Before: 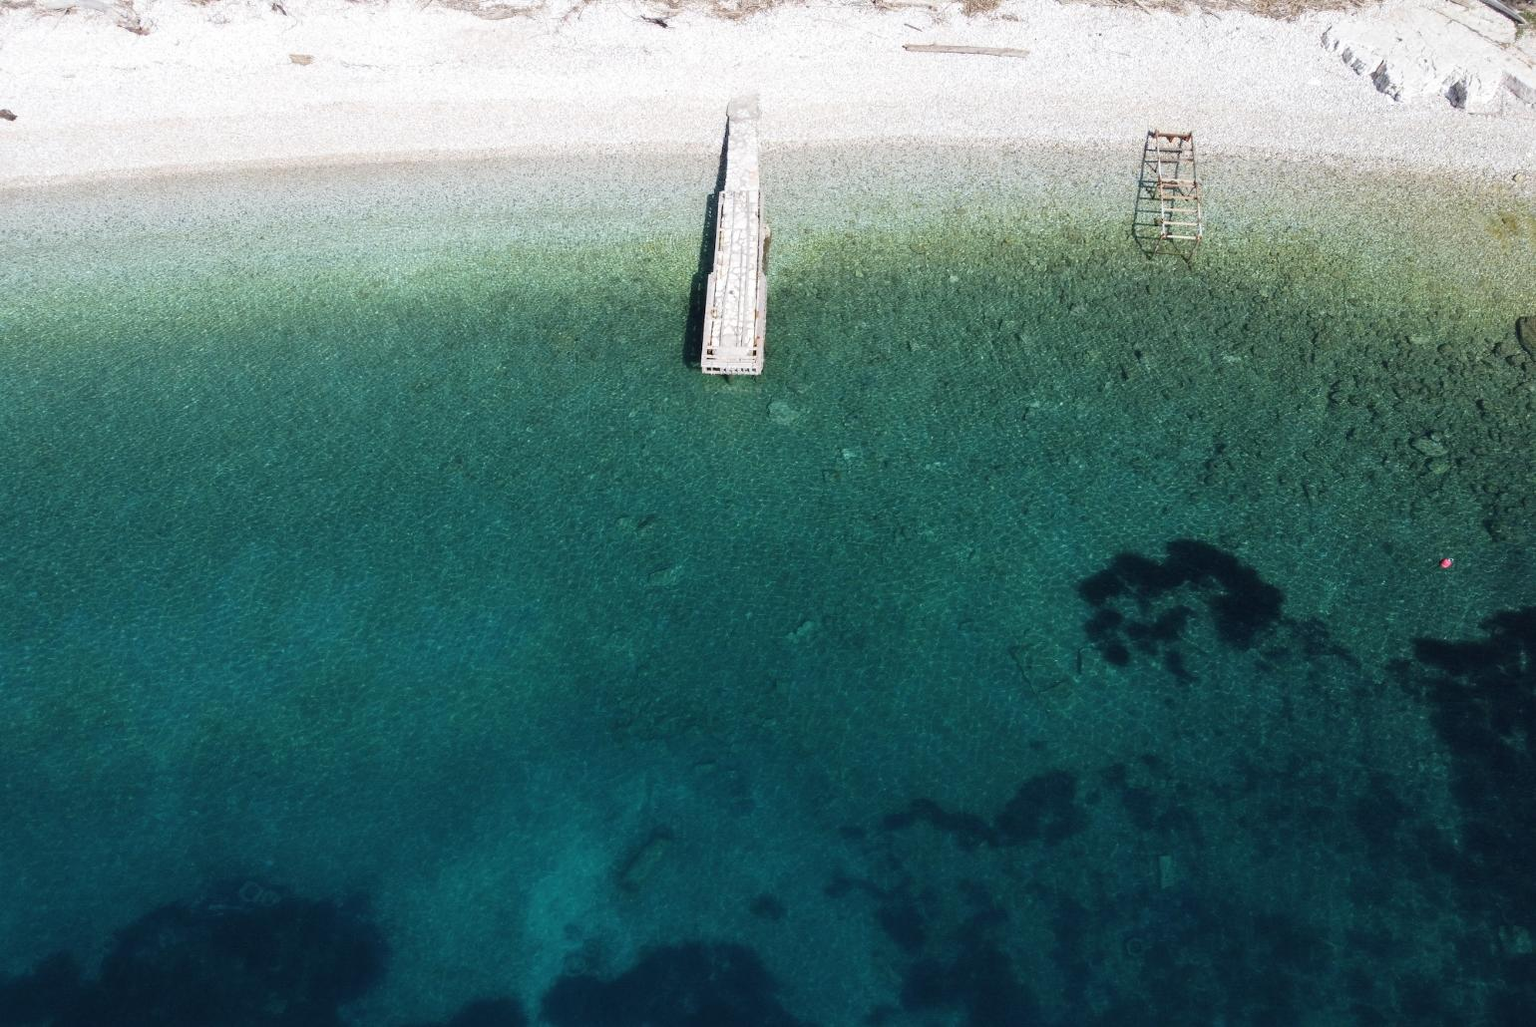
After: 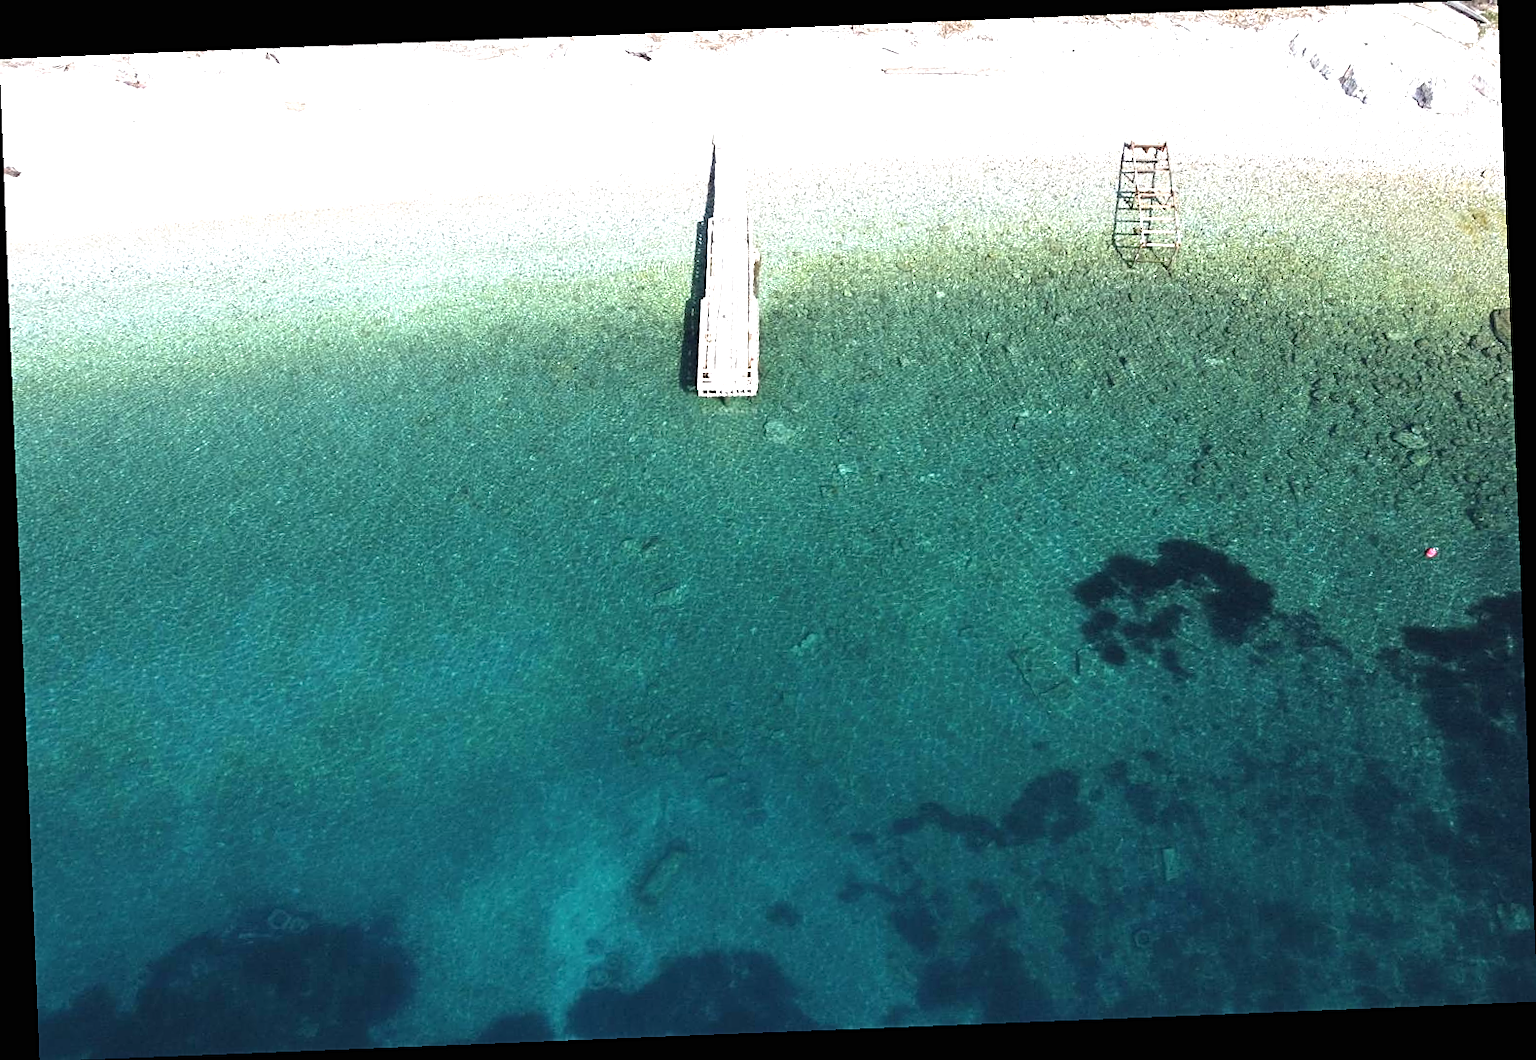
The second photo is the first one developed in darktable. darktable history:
rotate and perspective: rotation -2.29°, automatic cropping off
exposure: black level correction 0, exposure 0.95 EV, compensate exposure bias true, compensate highlight preservation false
sharpen: on, module defaults
